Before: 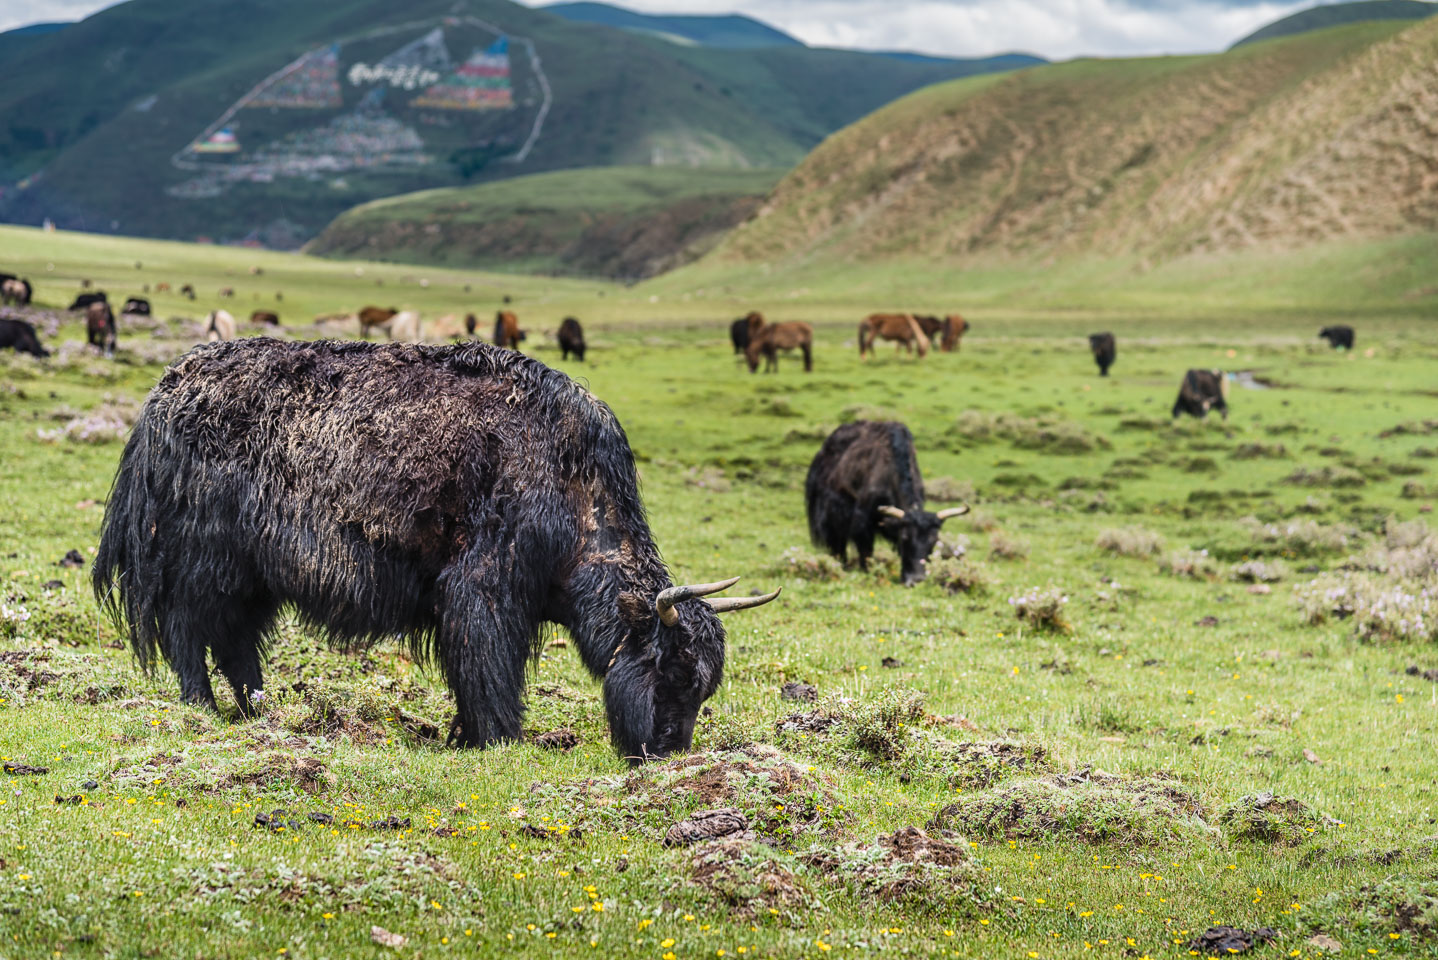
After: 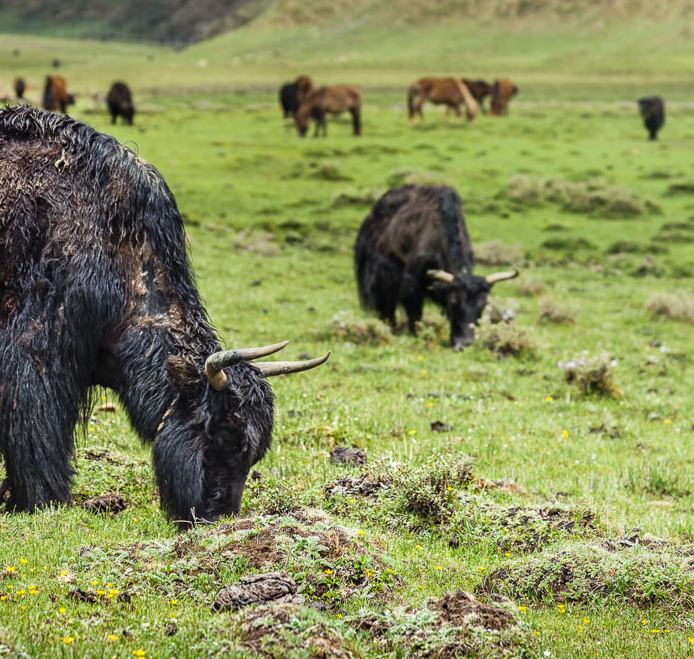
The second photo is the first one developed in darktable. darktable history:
crop: left 31.379%, top 24.658%, right 20.326%, bottom 6.628%
color correction: highlights a* -4.73, highlights b* 5.06, saturation 0.97
